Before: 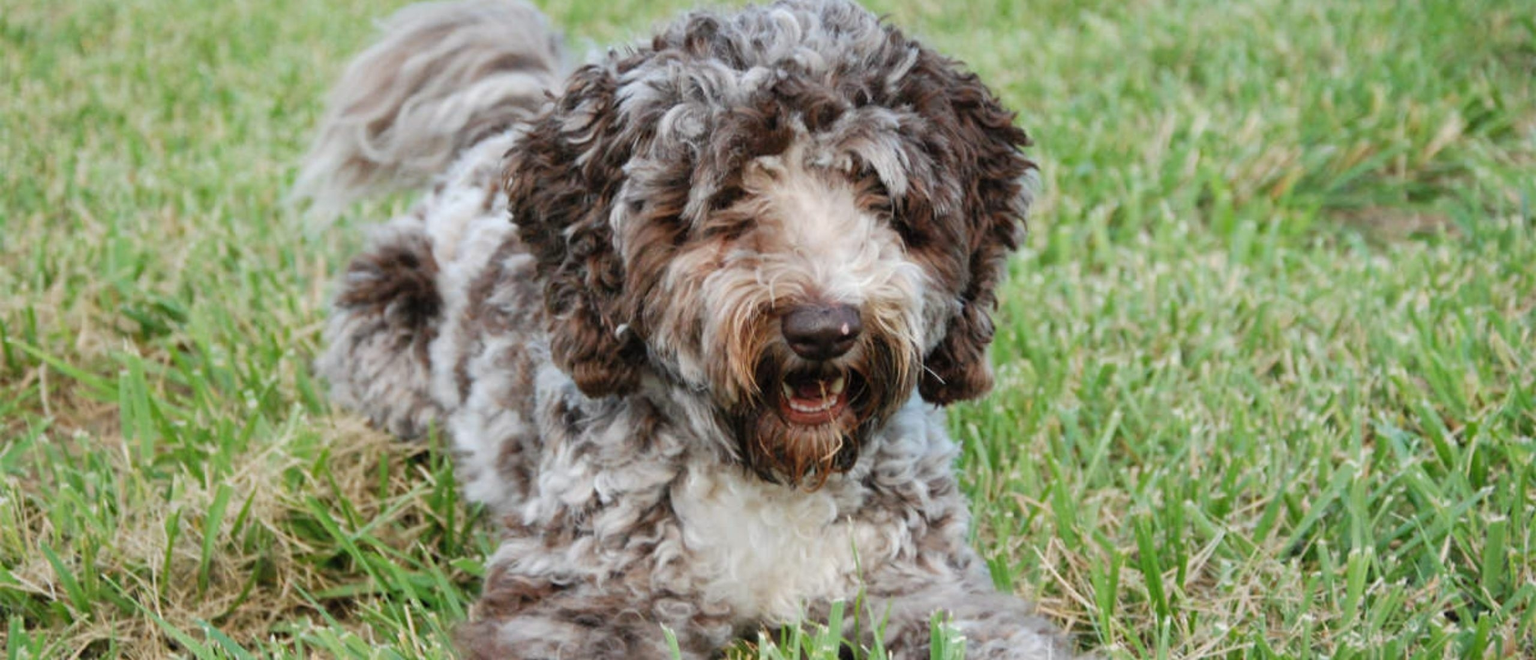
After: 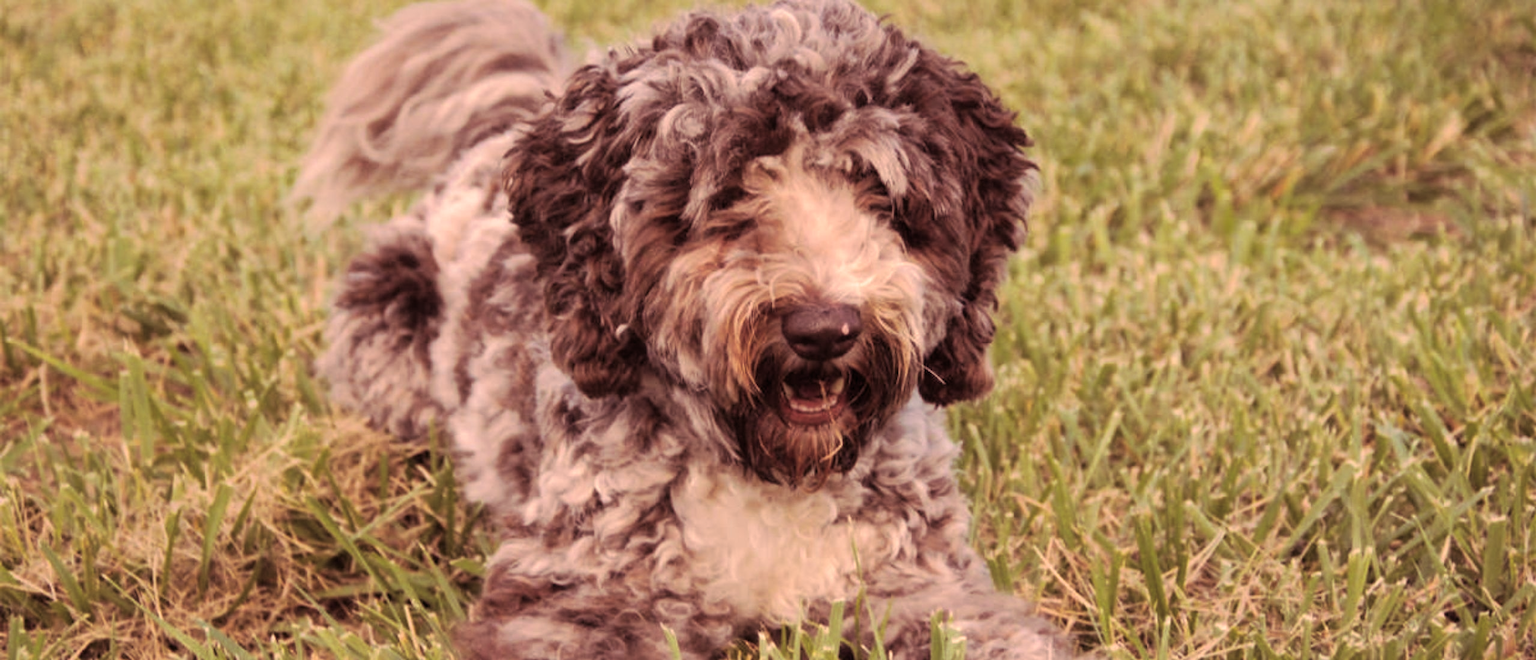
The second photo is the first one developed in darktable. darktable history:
color correction: highlights a* 21.88, highlights b* 22.25
split-toning: on, module defaults
